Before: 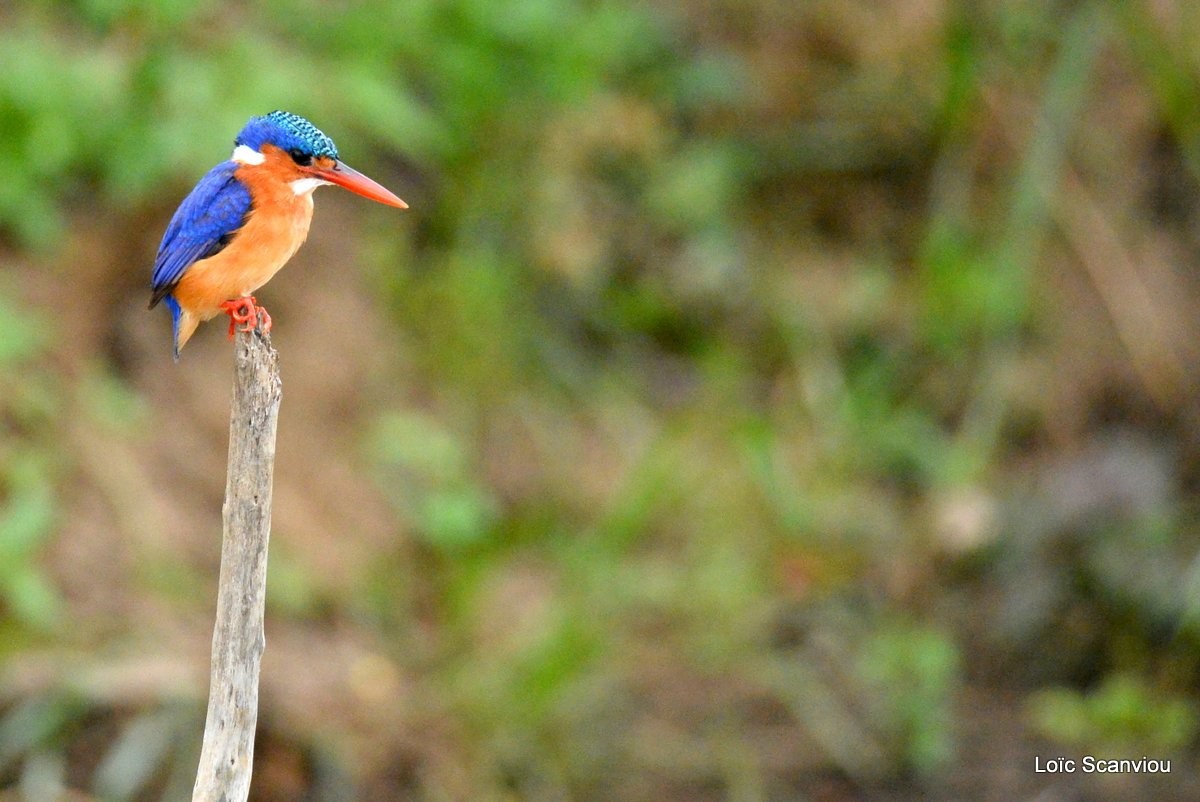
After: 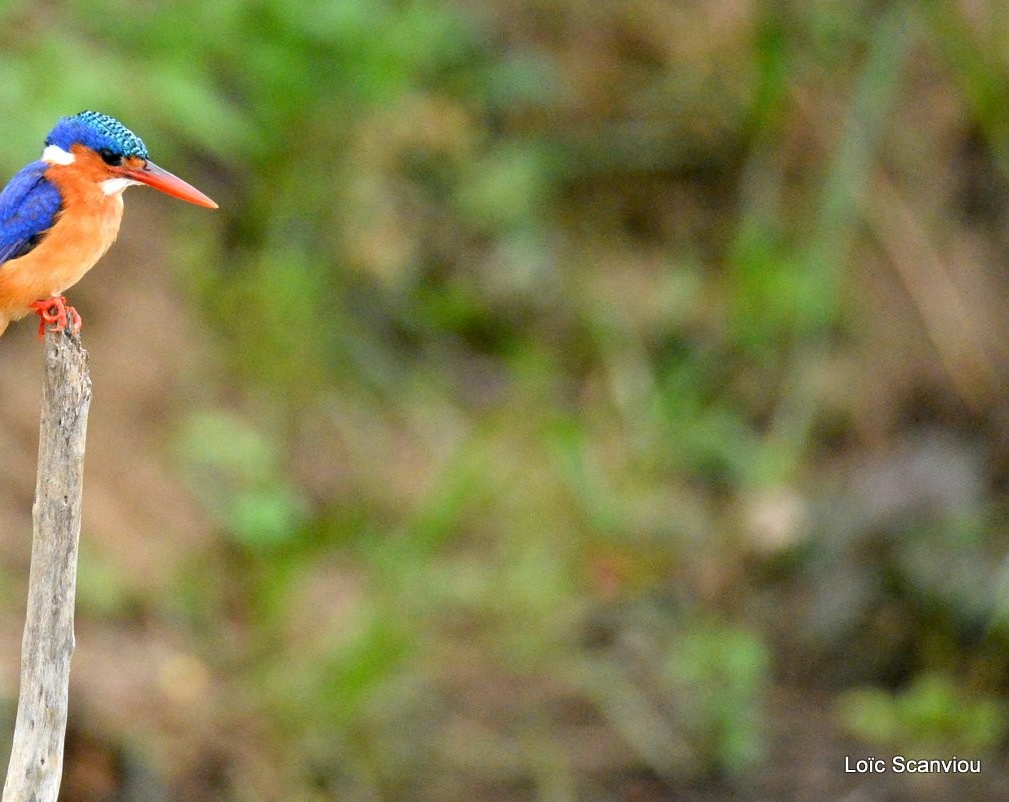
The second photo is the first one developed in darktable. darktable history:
crop: left 15.84%
